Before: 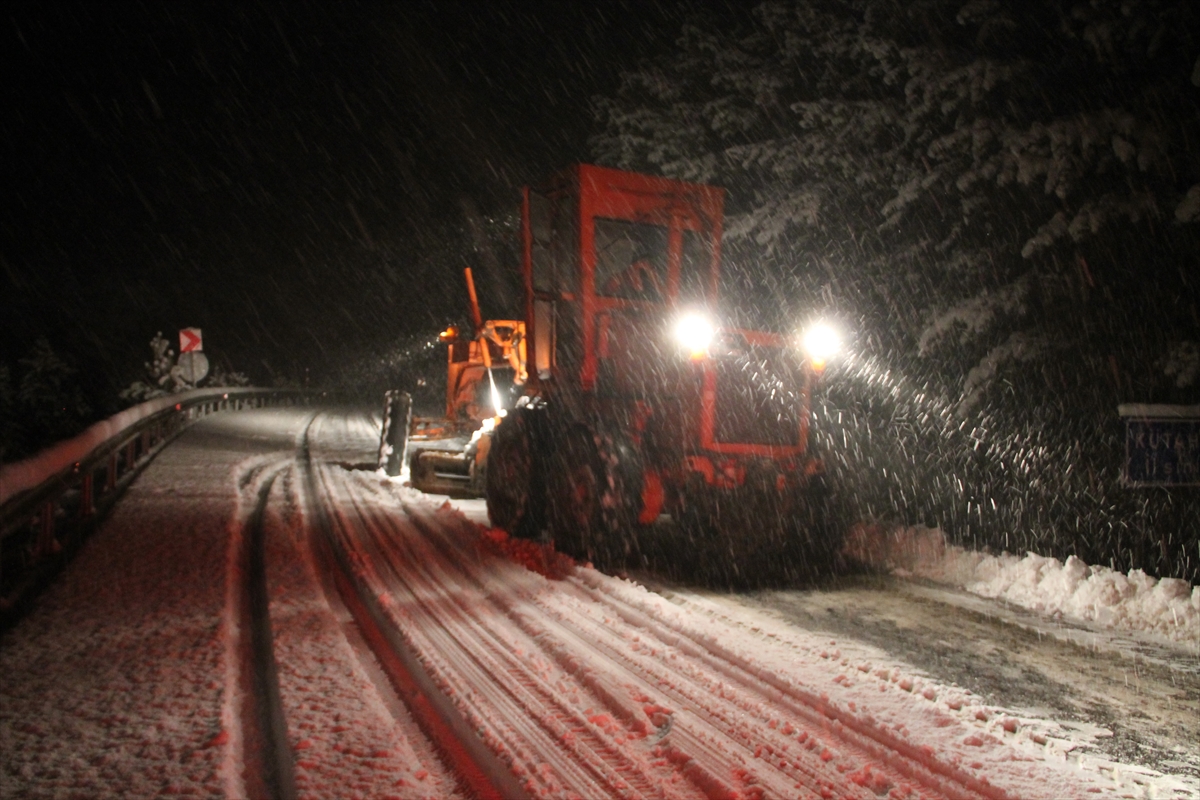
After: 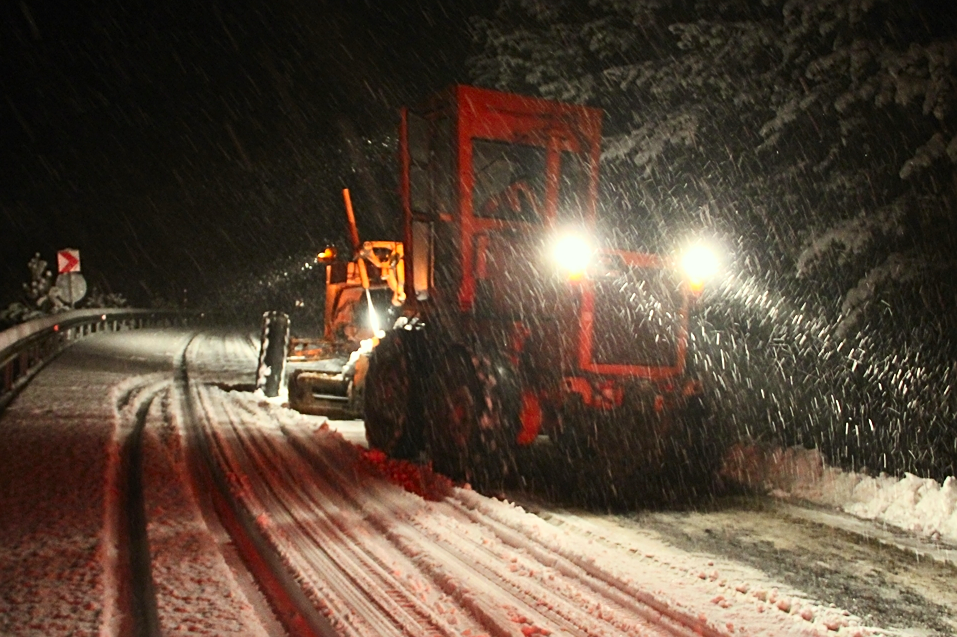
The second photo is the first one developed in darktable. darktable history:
sharpen: on, module defaults
crop and rotate: left 10.179%, top 9.876%, right 10.034%, bottom 10.464%
contrast brightness saturation: contrast 0.23, brightness 0.104, saturation 0.289
color correction: highlights a* -4.73, highlights b* 5.05, saturation 0.936
